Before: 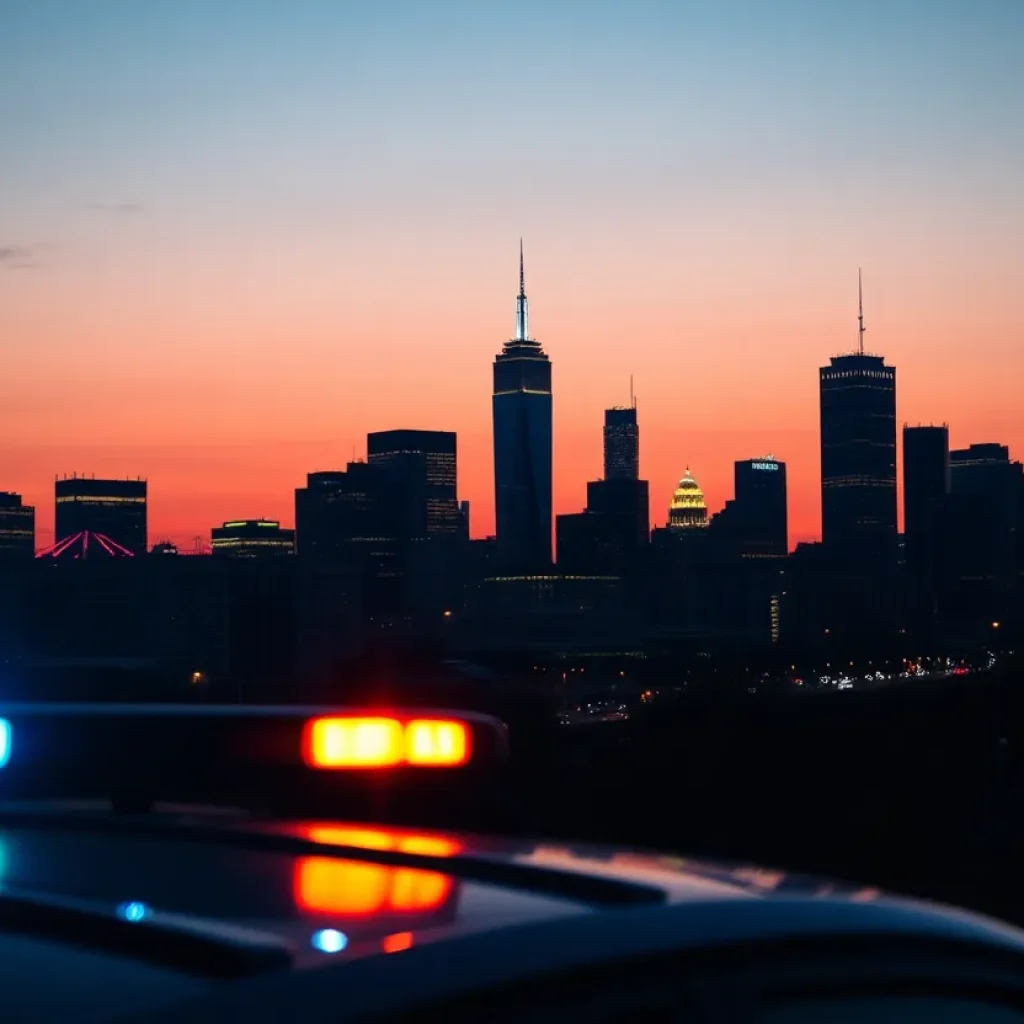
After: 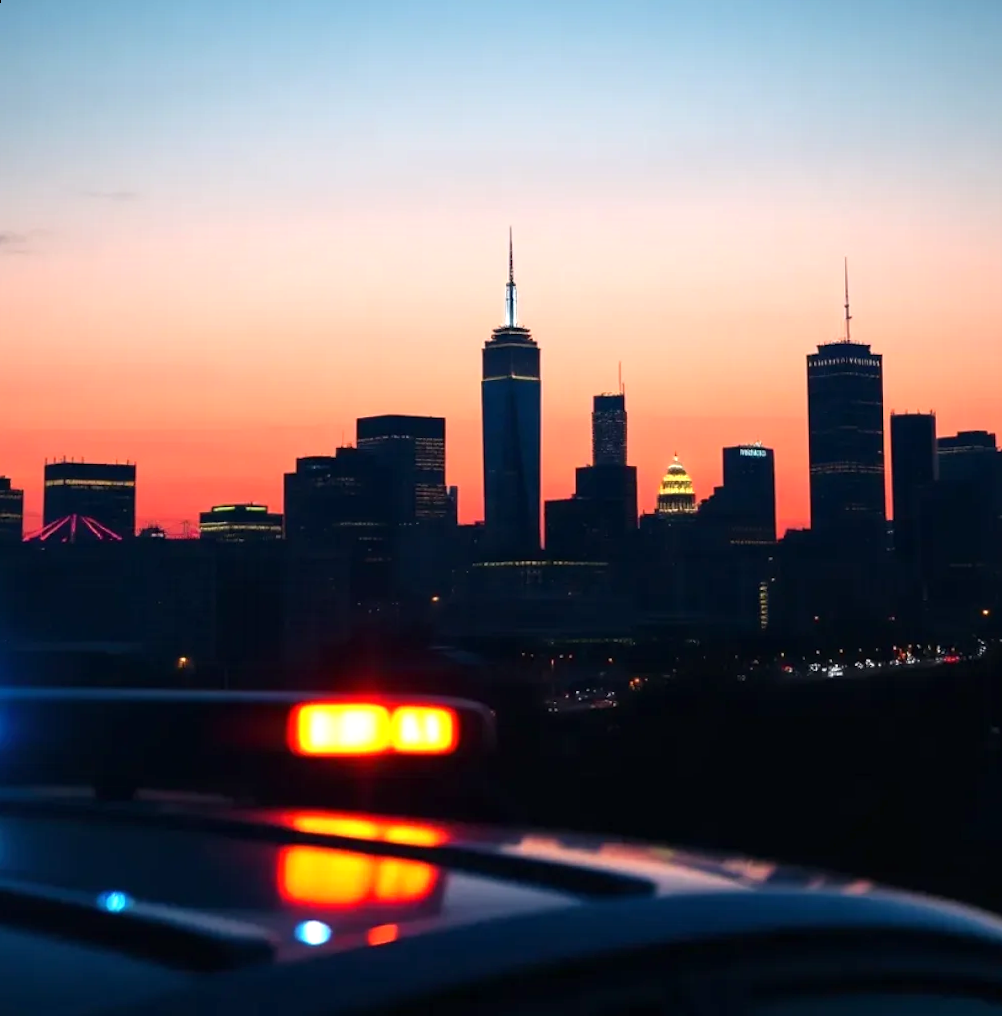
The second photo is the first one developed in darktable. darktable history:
exposure: exposure 0.493 EV, compensate highlight preservation false
rotate and perspective: rotation 0.226°, lens shift (vertical) -0.042, crop left 0.023, crop right 0.982, crop top 0.006, crop bottom 0.994
